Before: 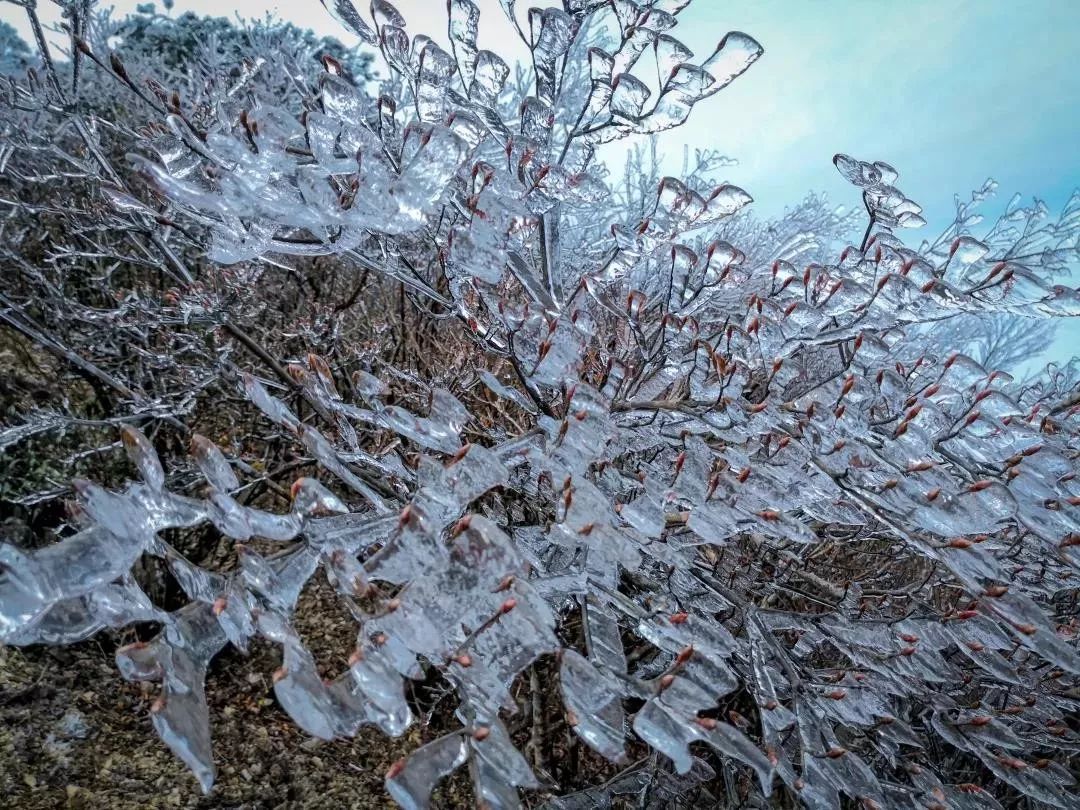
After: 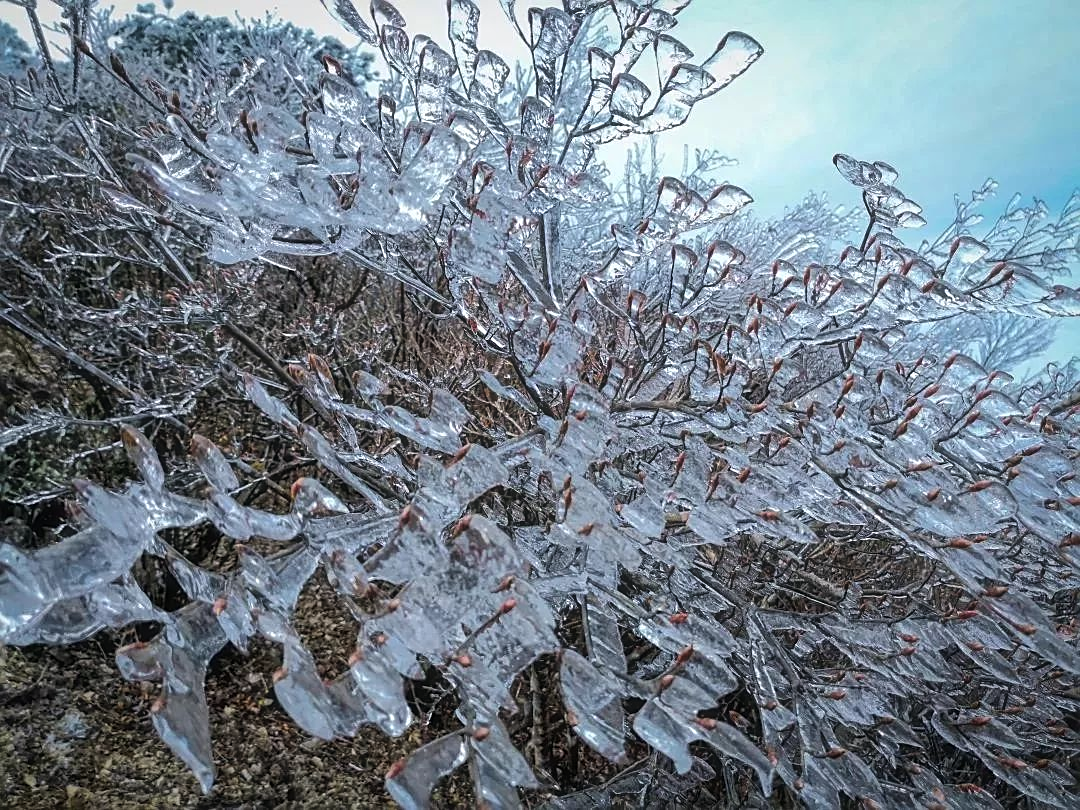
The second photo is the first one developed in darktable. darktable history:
sharpen: on, module defaults
haze removal: strength -0.051, compatibility mode true, adaptive false
